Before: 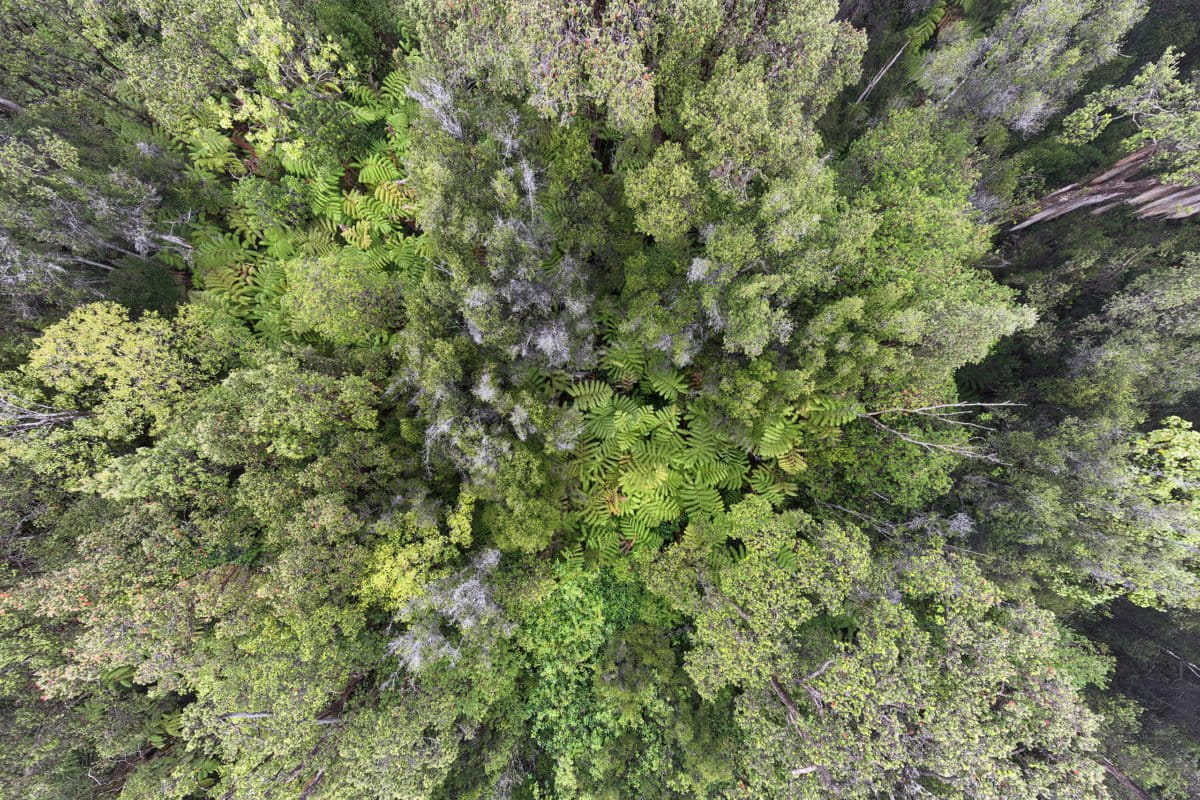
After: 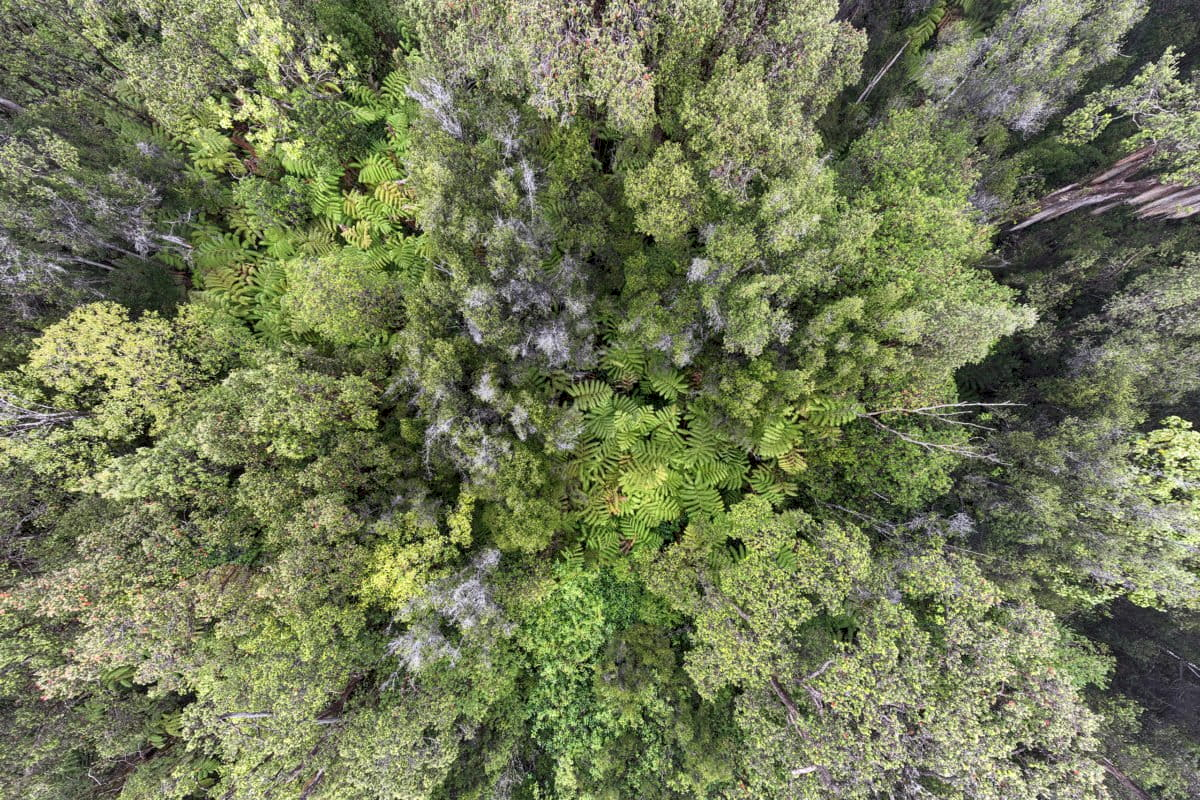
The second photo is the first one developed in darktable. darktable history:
local contrast: highlights 103%, shadows 102%, detail 131%, midtone range 0.2
